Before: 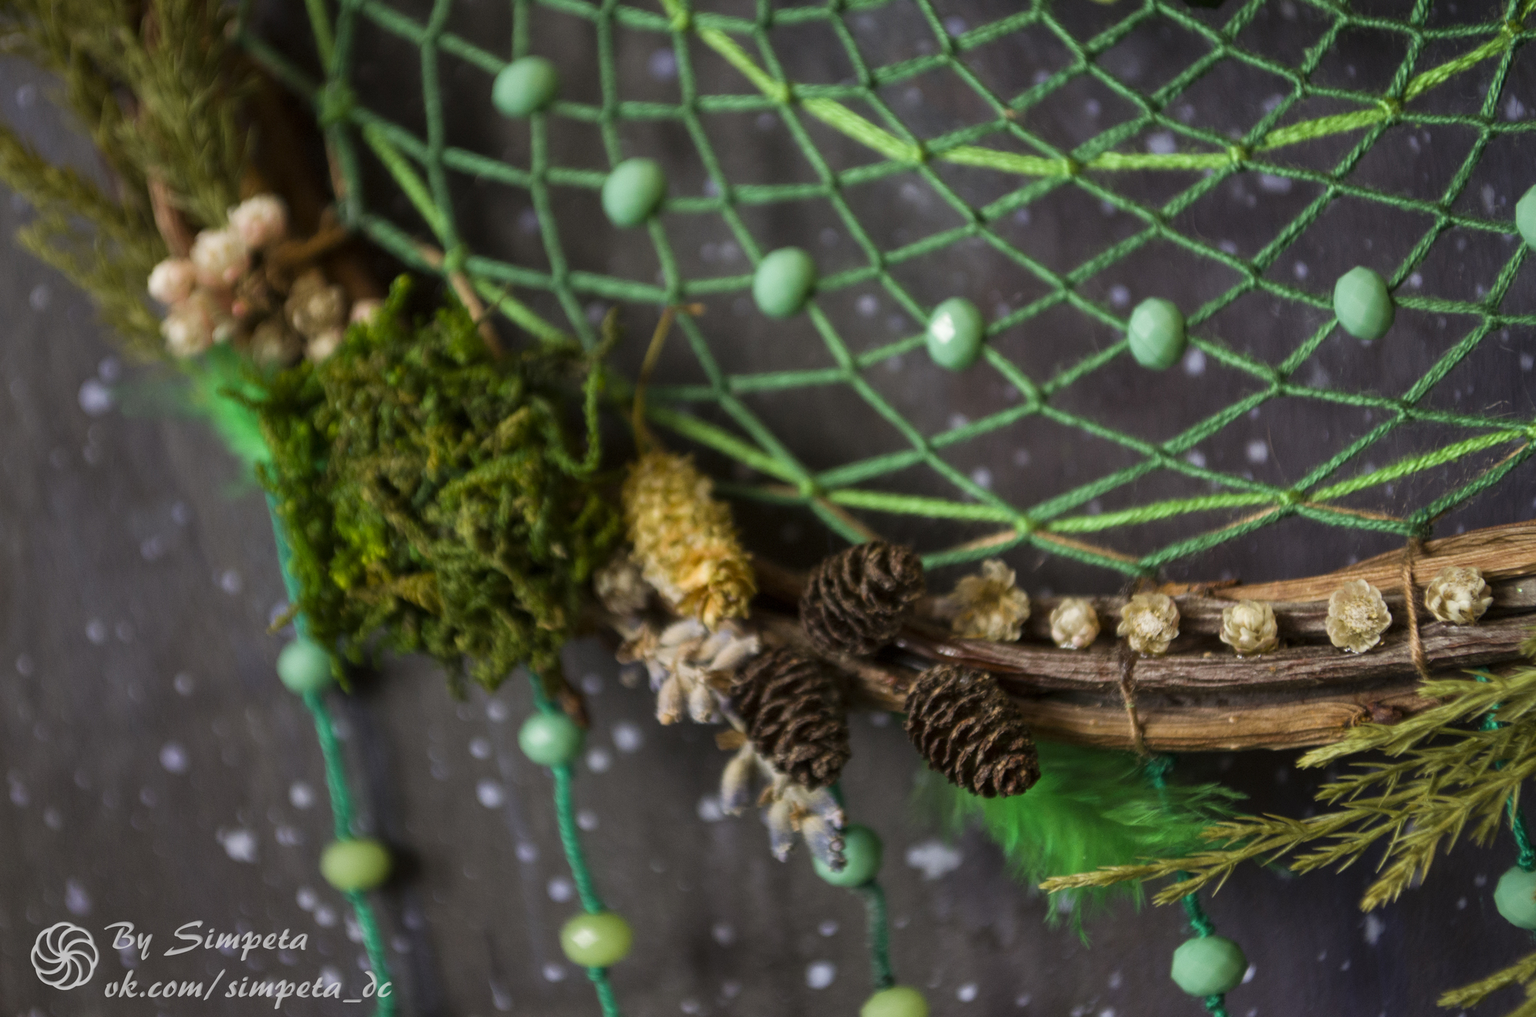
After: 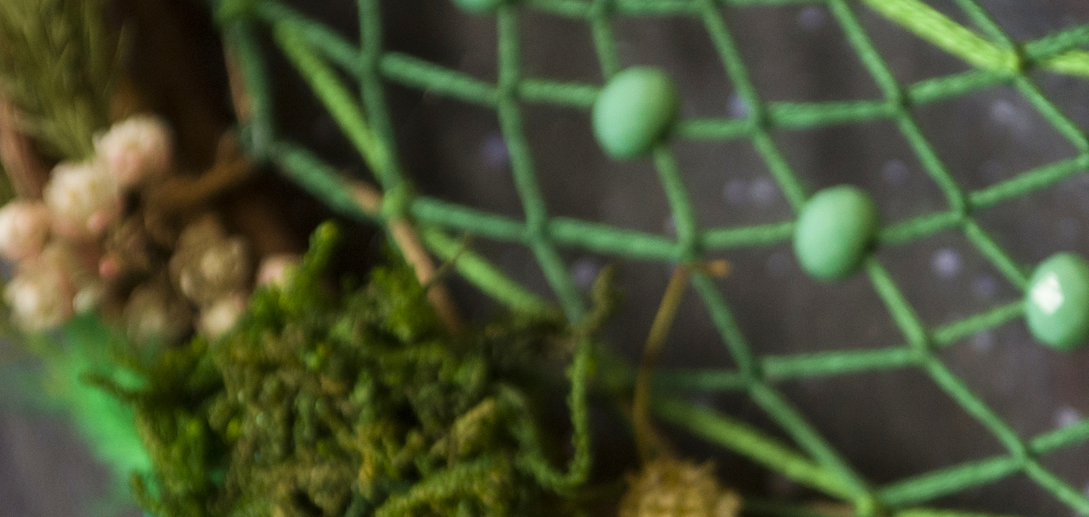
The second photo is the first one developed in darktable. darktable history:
crop: left 10.255%, top 10.662%, right 36.569%, bottom 51.209%
velvia: on, module defaults
